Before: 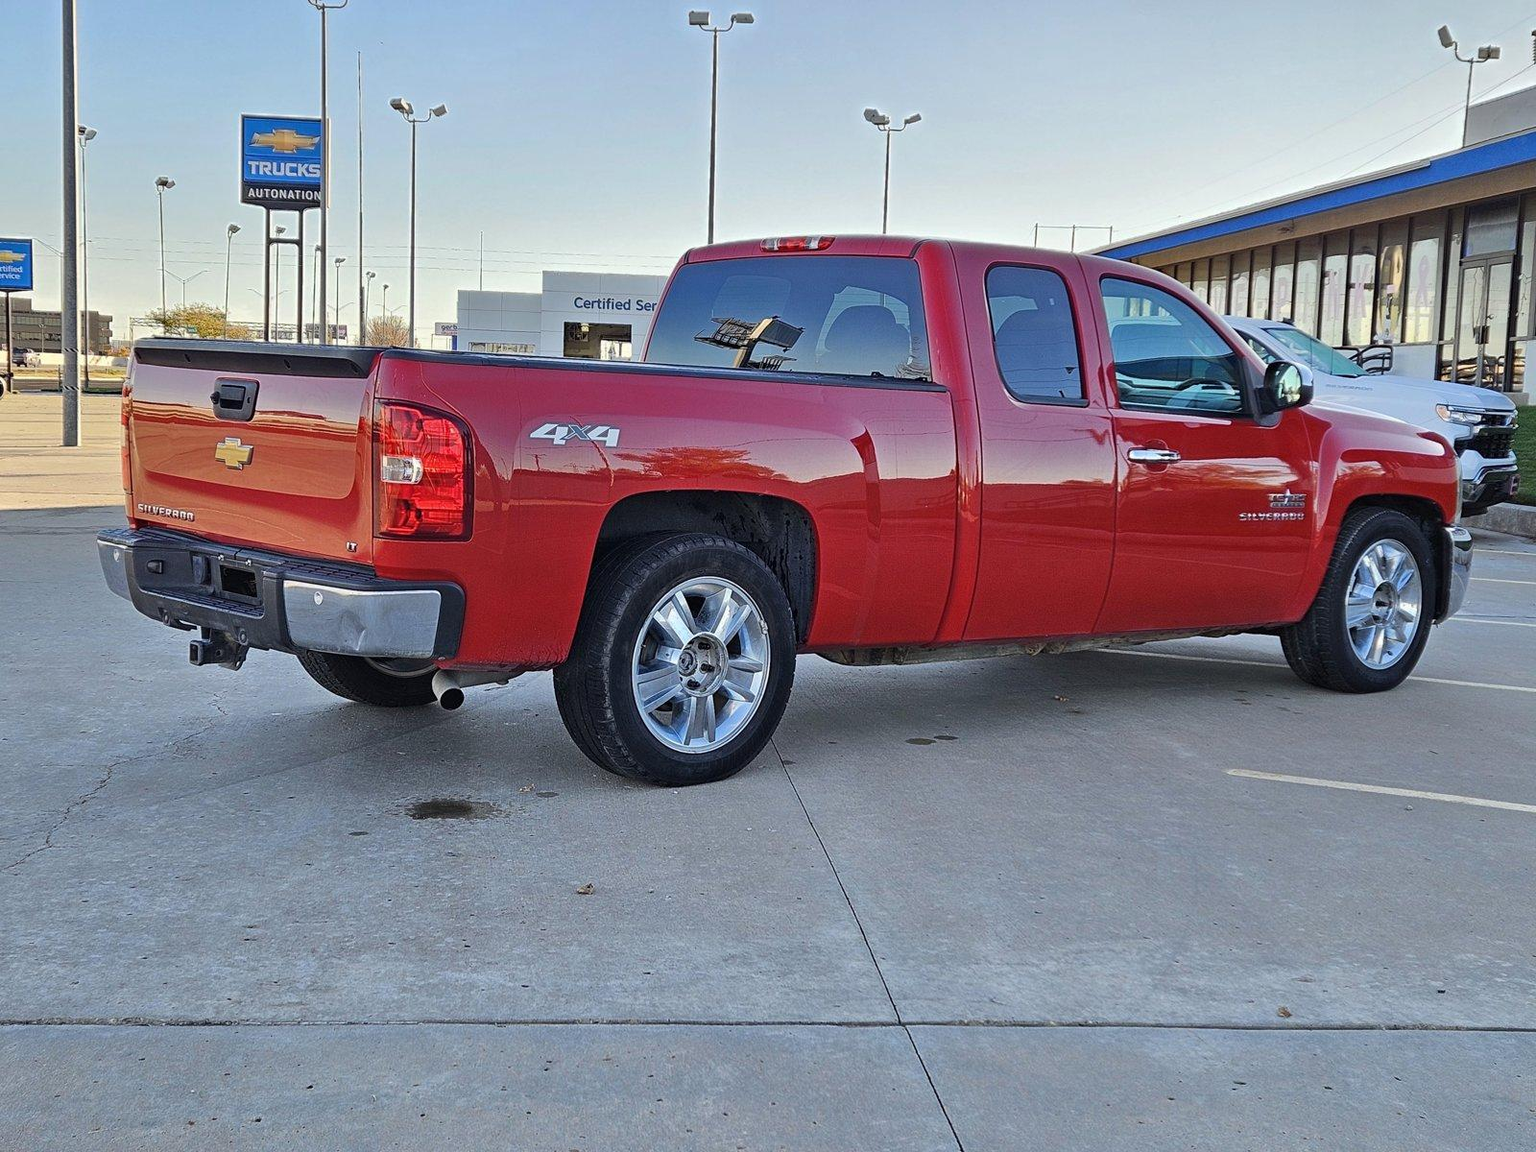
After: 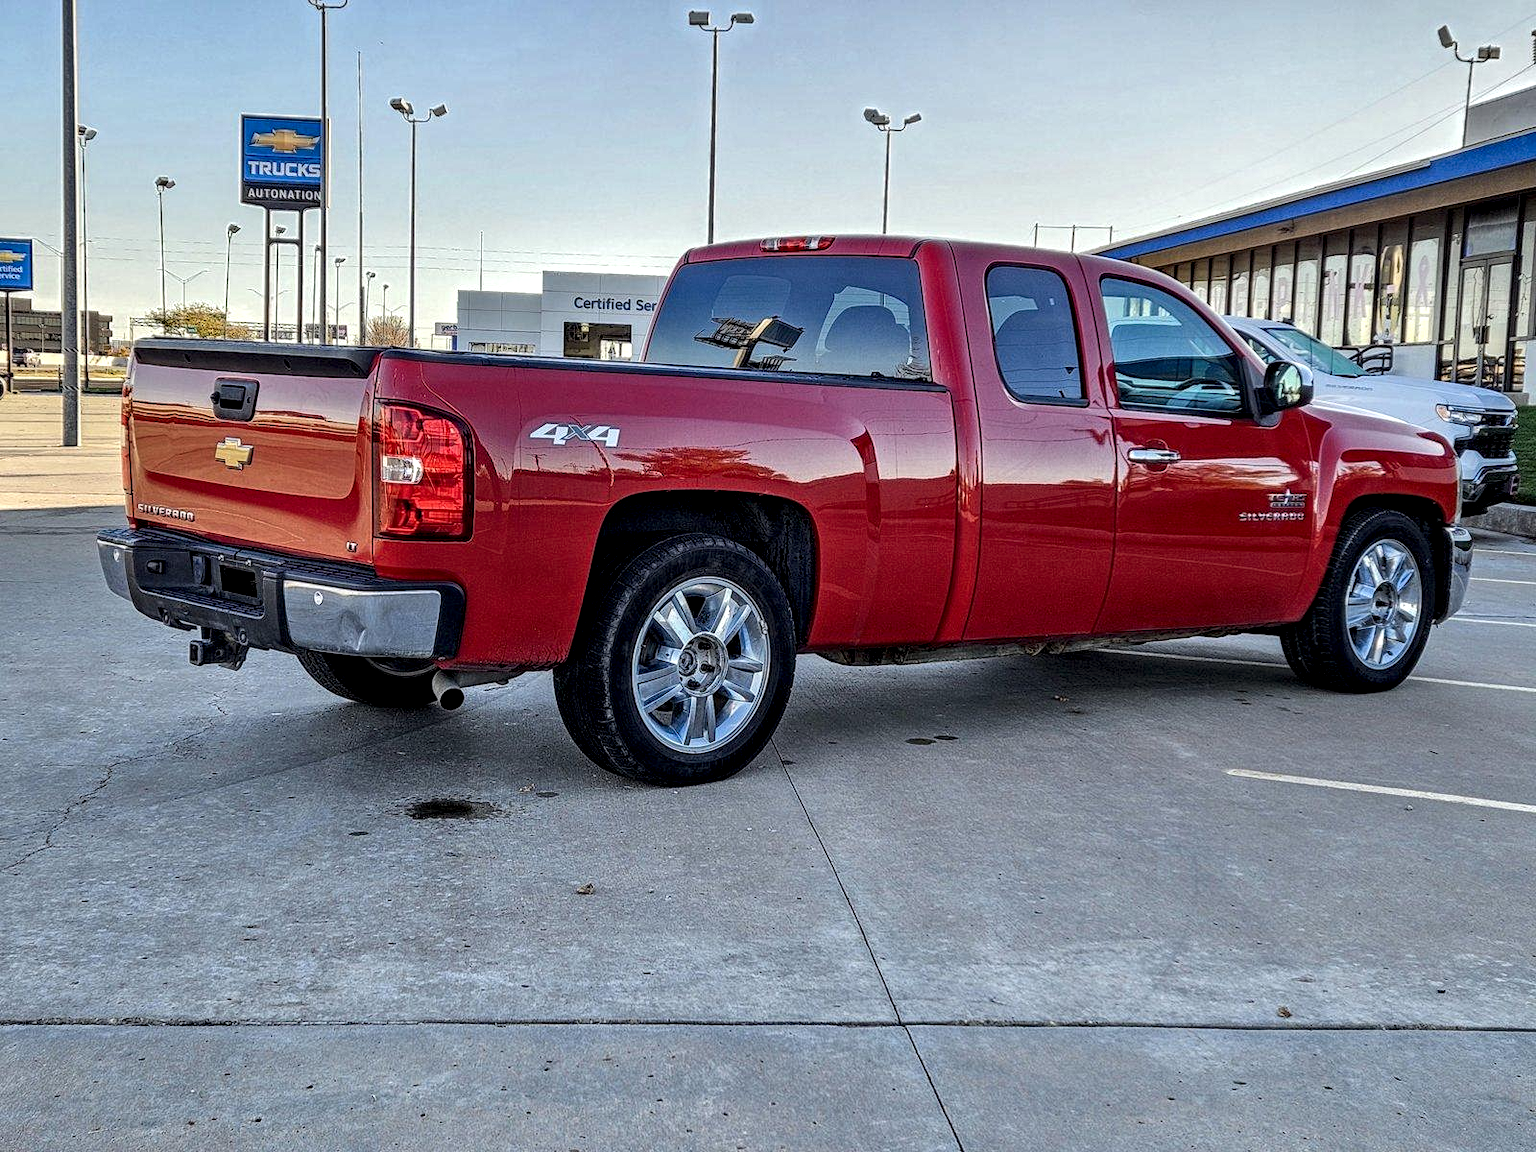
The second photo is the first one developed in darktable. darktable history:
local contrast: highlights 3%, shadows 4%, detail 182%
